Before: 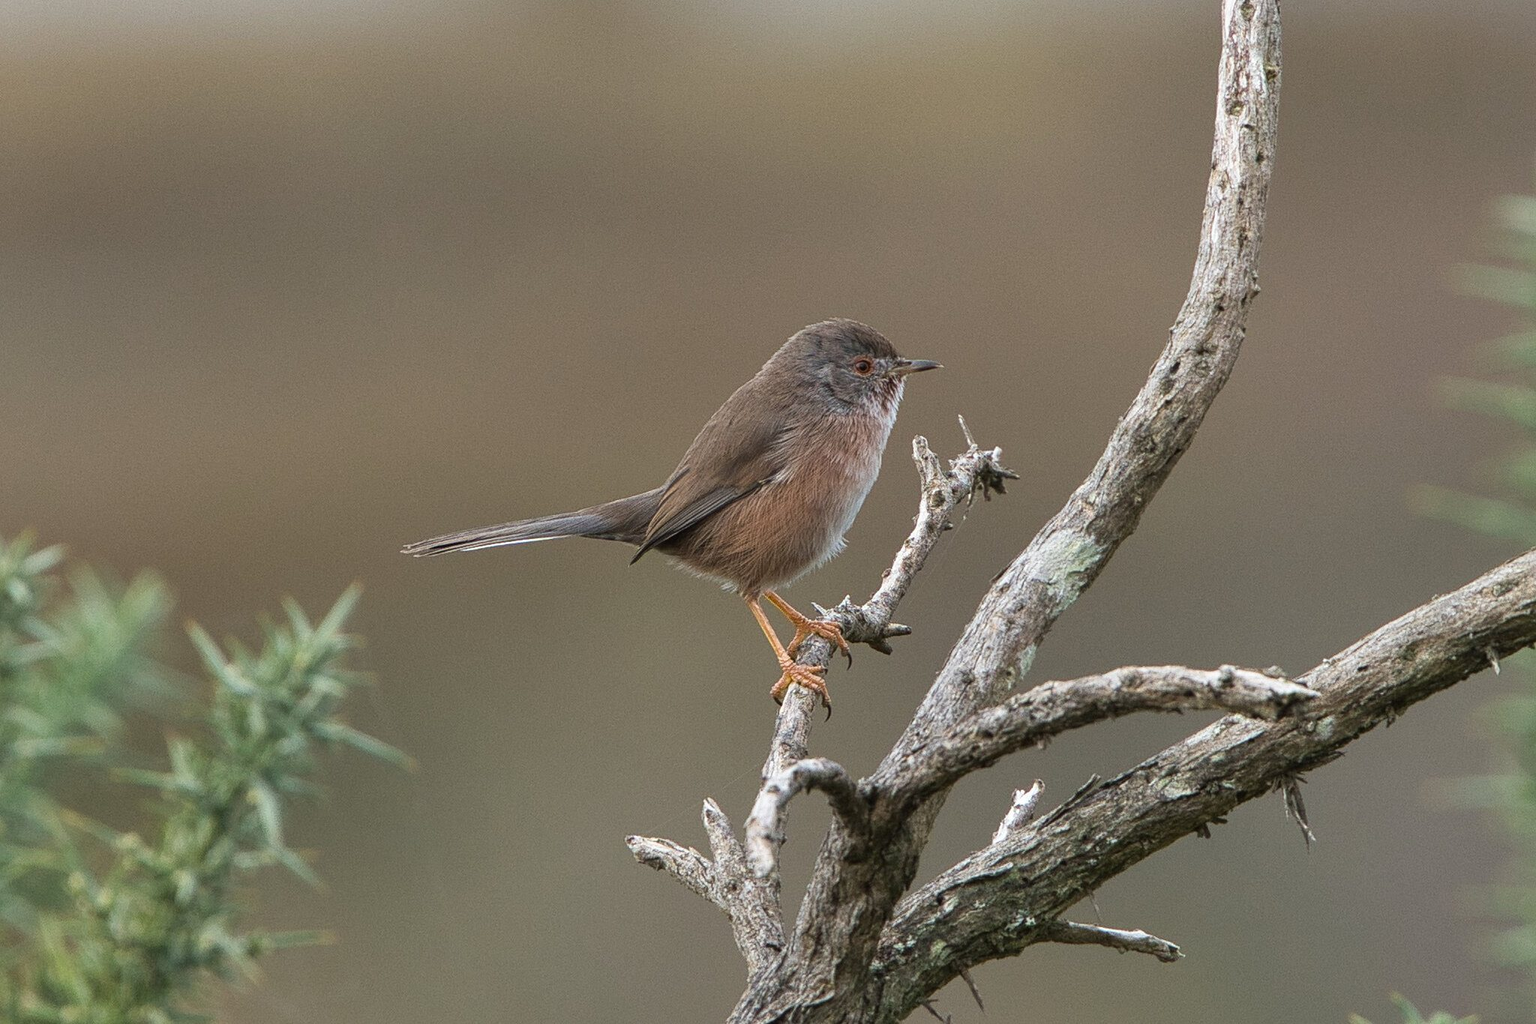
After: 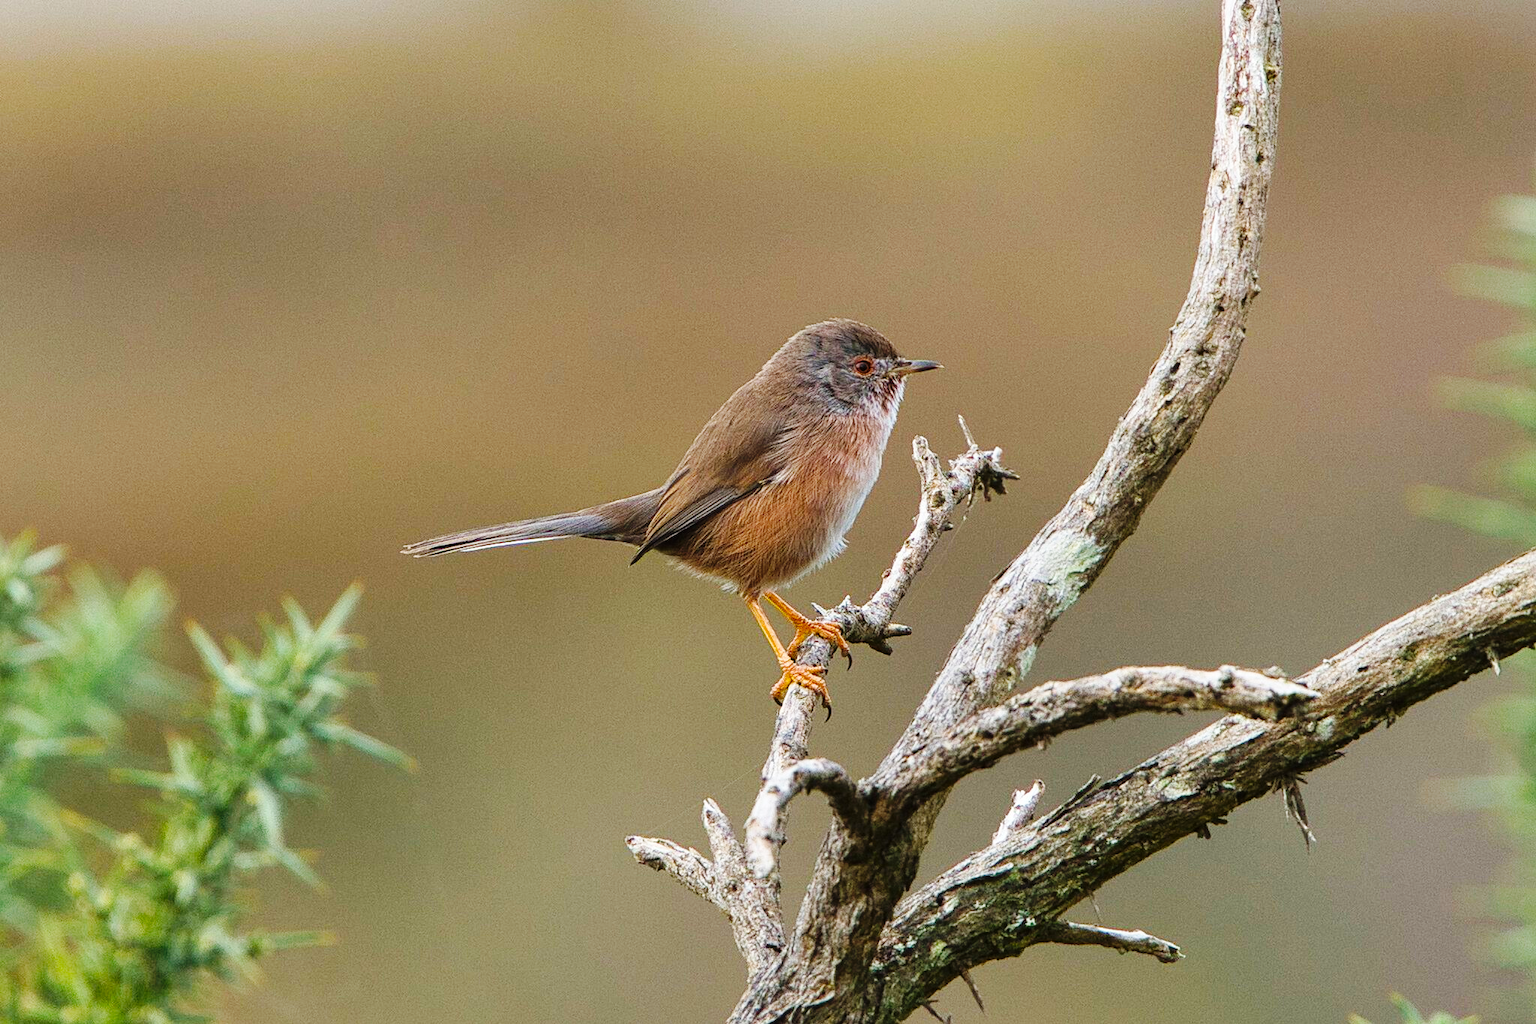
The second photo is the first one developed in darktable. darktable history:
color balance rgb: perceptual saturation grading › global saturation 40%, global vibrance 15%
base curve: curves: ch0 [(0, 0) (0.036, 0.025) (0.121, 0.166) (0.206, 0.329) (0.605, 0.79) (1, 1)], preserve colors none
